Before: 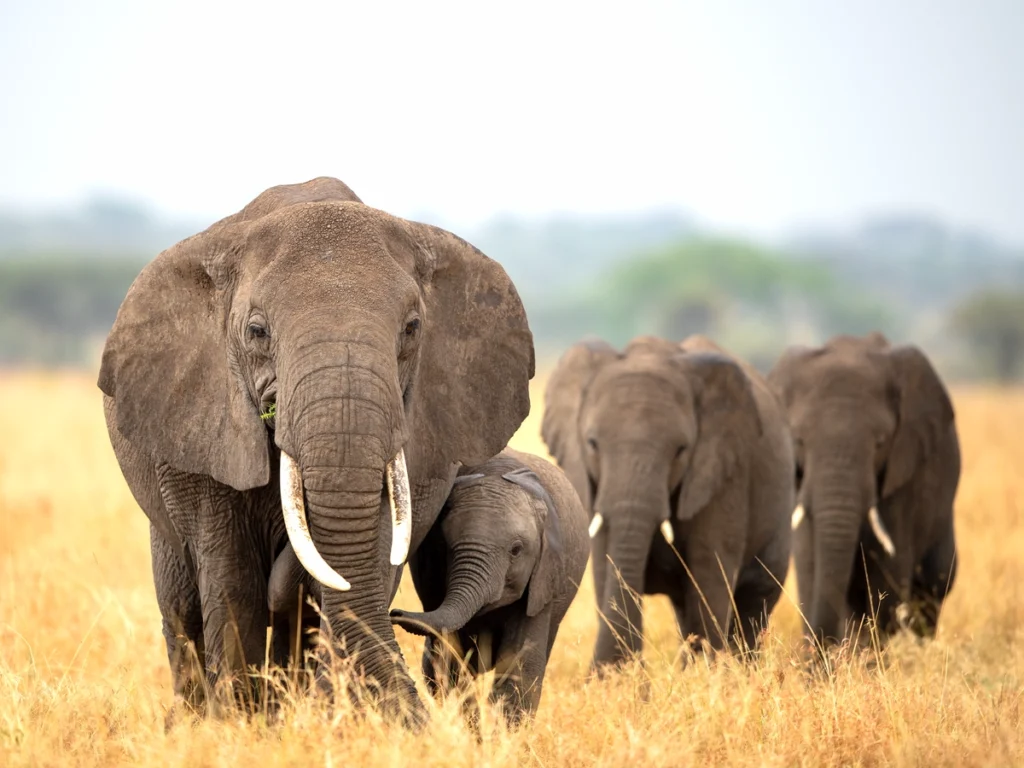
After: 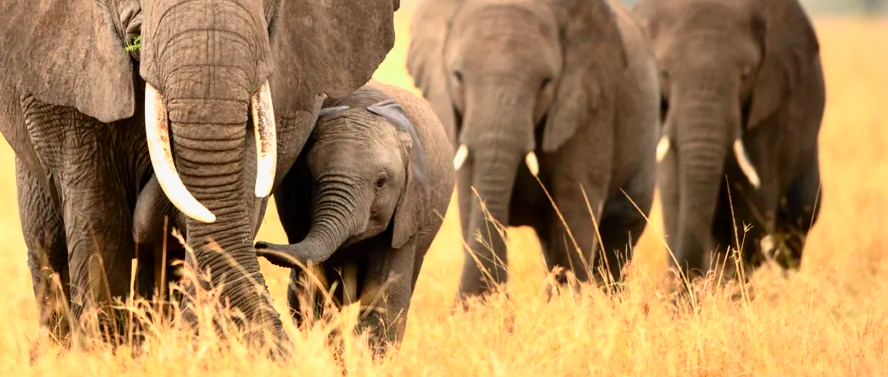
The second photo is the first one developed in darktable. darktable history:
crop and rotate: left 13.253%, top 47.982%, bottom 2.854%
tone curve: curves: ch0 [(0, 0) (0.131, 0.116) (0.316, 0.345) (0.501, 0.584) (0.629, 0.732) (0.812, 0.888) (1, 0.974)]; ch1 [(0, 0) (0.366, 0.367) (0.475, 0.453) (0.494, 0.497) (0.504, 0.503) (0.553, 0.584) (1, 1)]; ch2 [(0, 0) (0.333, 0.346) (0.375, 0.375) (0.424, 0.43) (0.476, 0.492) (0.502, 0.501) (0.533, 0.556) (0.566, 0.599) (0.614, 0.653) (1, 1)], color space Lab, independent channels, preserve colors none
